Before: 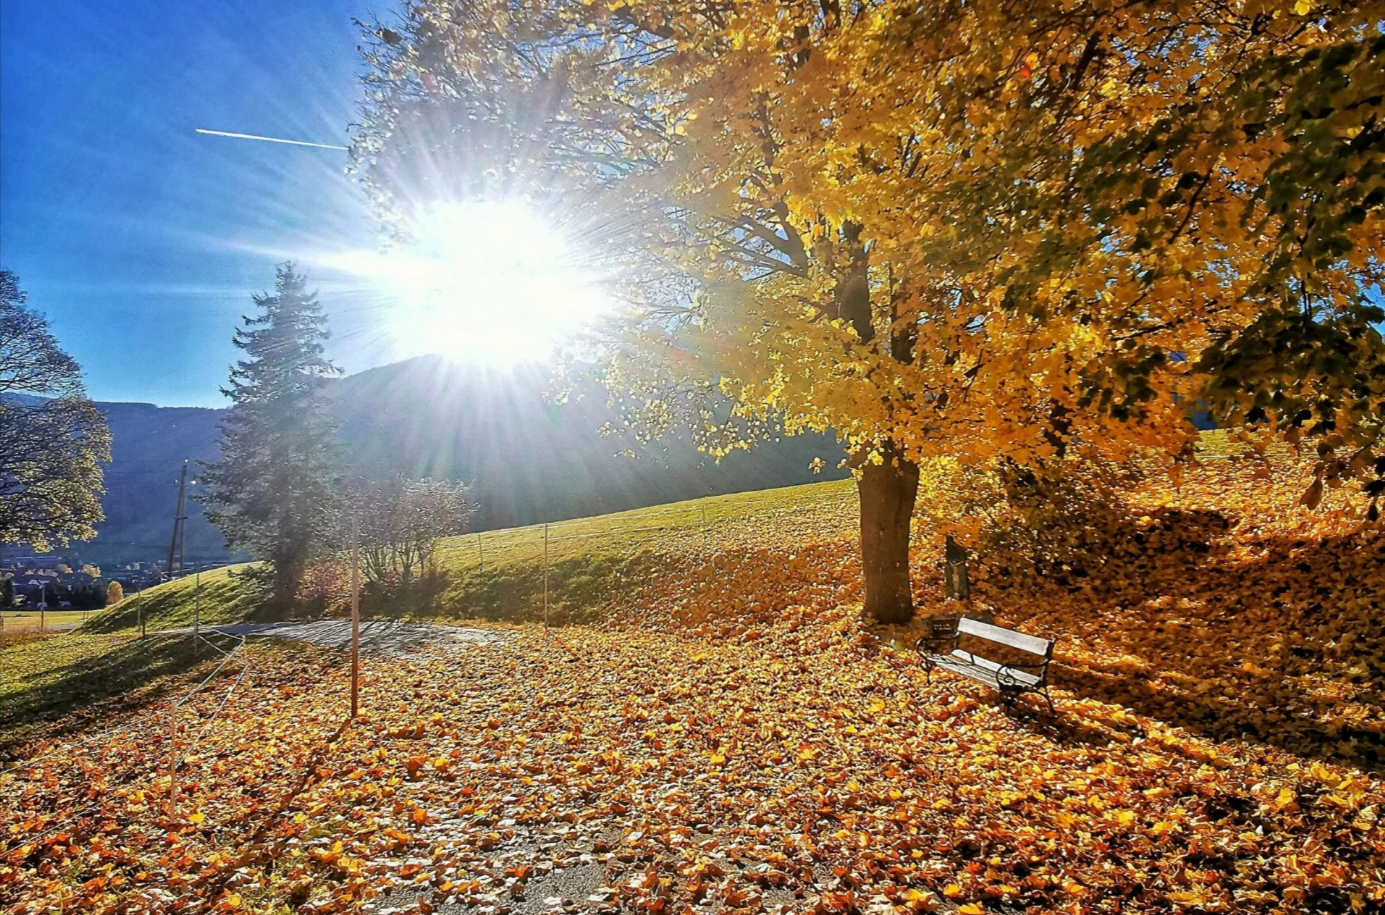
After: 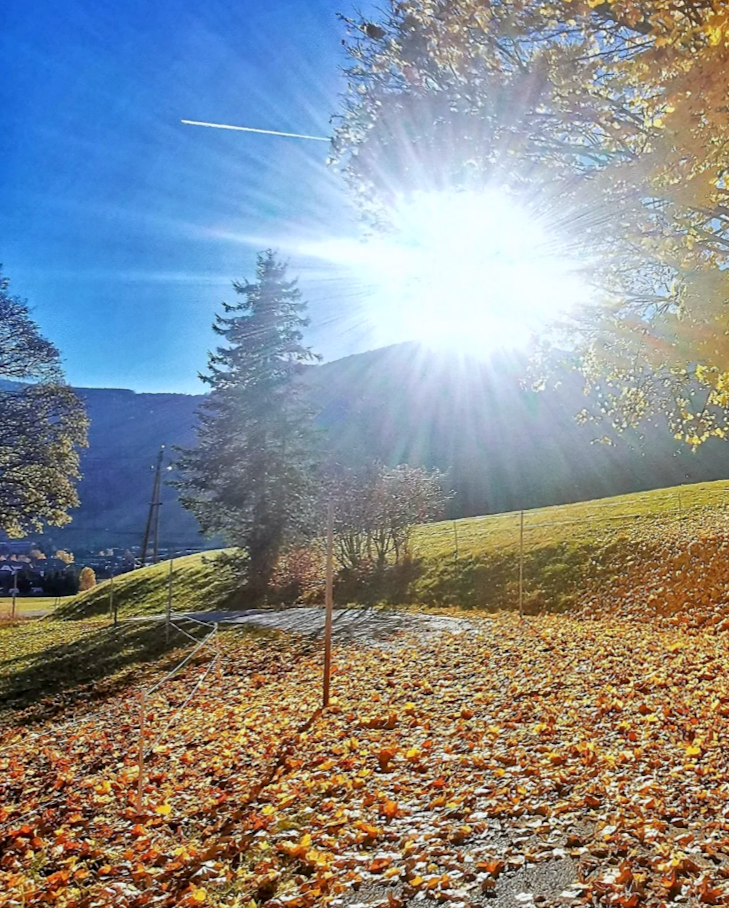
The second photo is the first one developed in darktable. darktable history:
color balance: mode lift, gamma, gain (sRGB), lift [0.97, 1, 1, 1], gamma [1.03, 1, 1, 1]
color calibration: x 0.355, y 0.367, temperature 4700.38 K
rotate and perspective: rotation 0.226°, lens shift (vertical) -0.042, crop left 0.023, crop right 0.982, crop top 0.006, crop bottom 0.994
crop: left 0.587%, right 45.588%, bottom 0.086%
